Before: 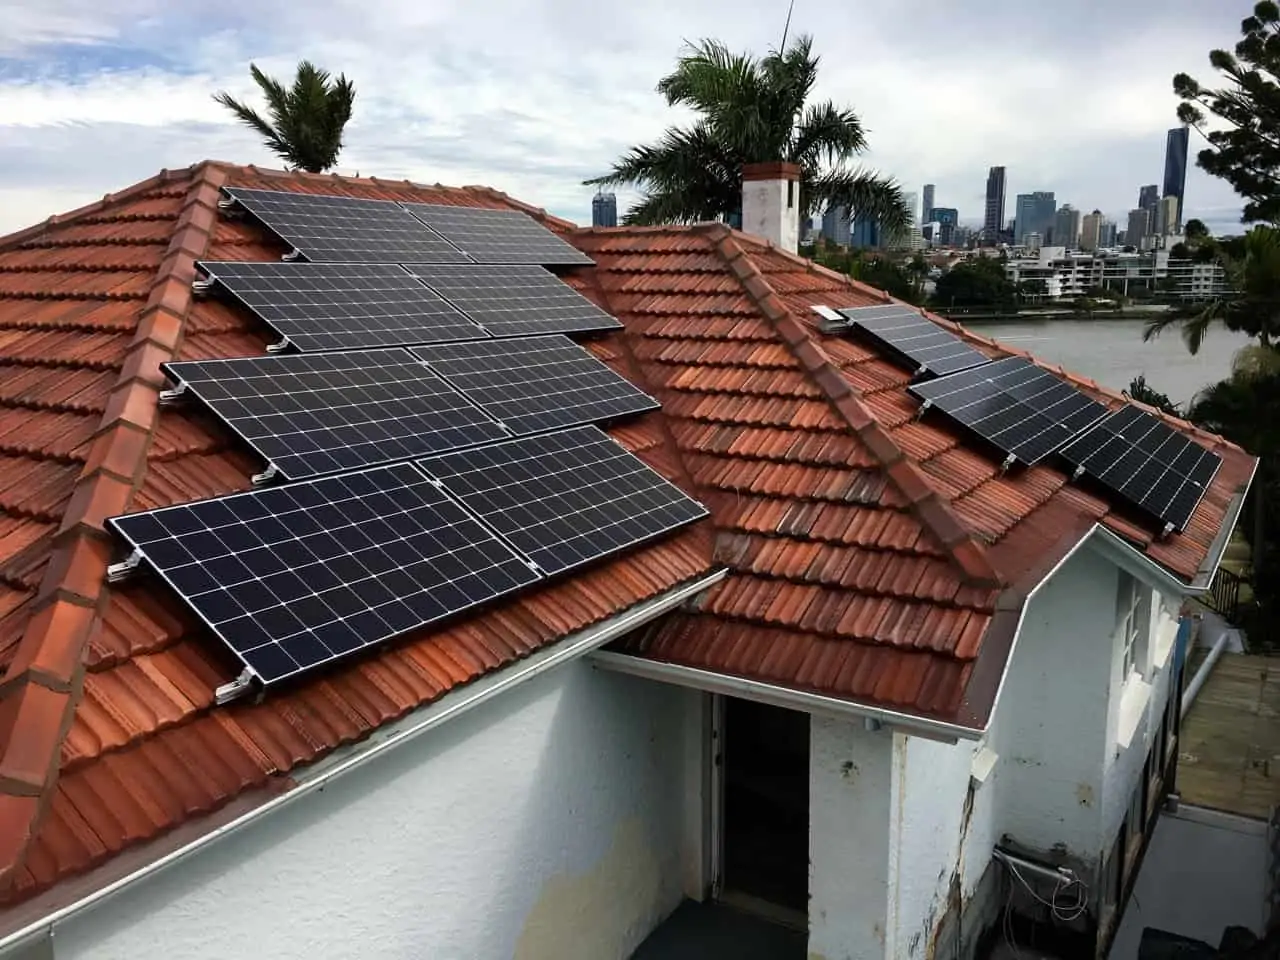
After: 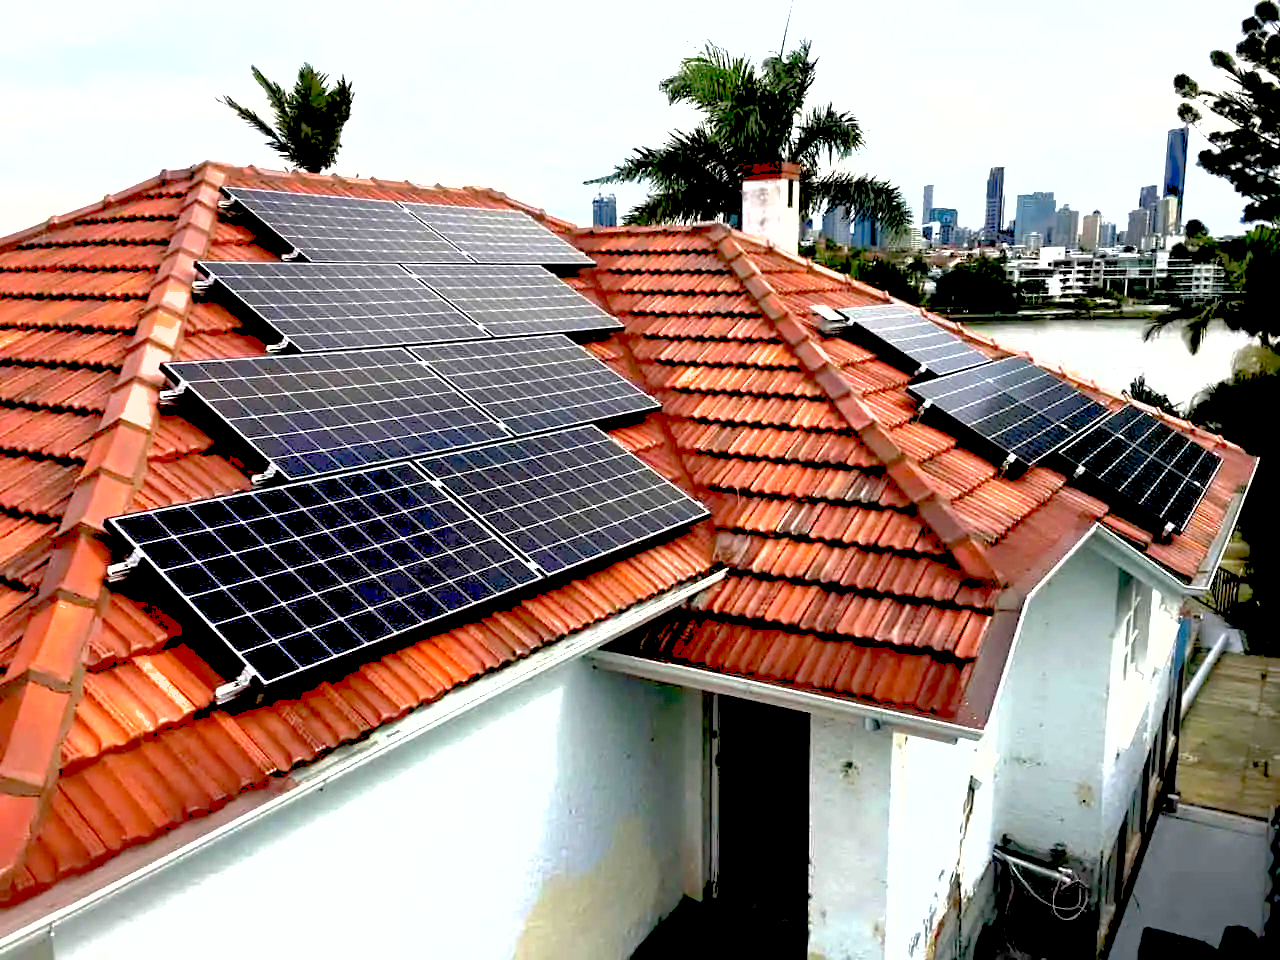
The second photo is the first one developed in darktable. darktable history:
exposure: black level correction 0.016, exposure 1.782 EV, compensate highlight preservation false
shadows and highlights: on, module defaults
